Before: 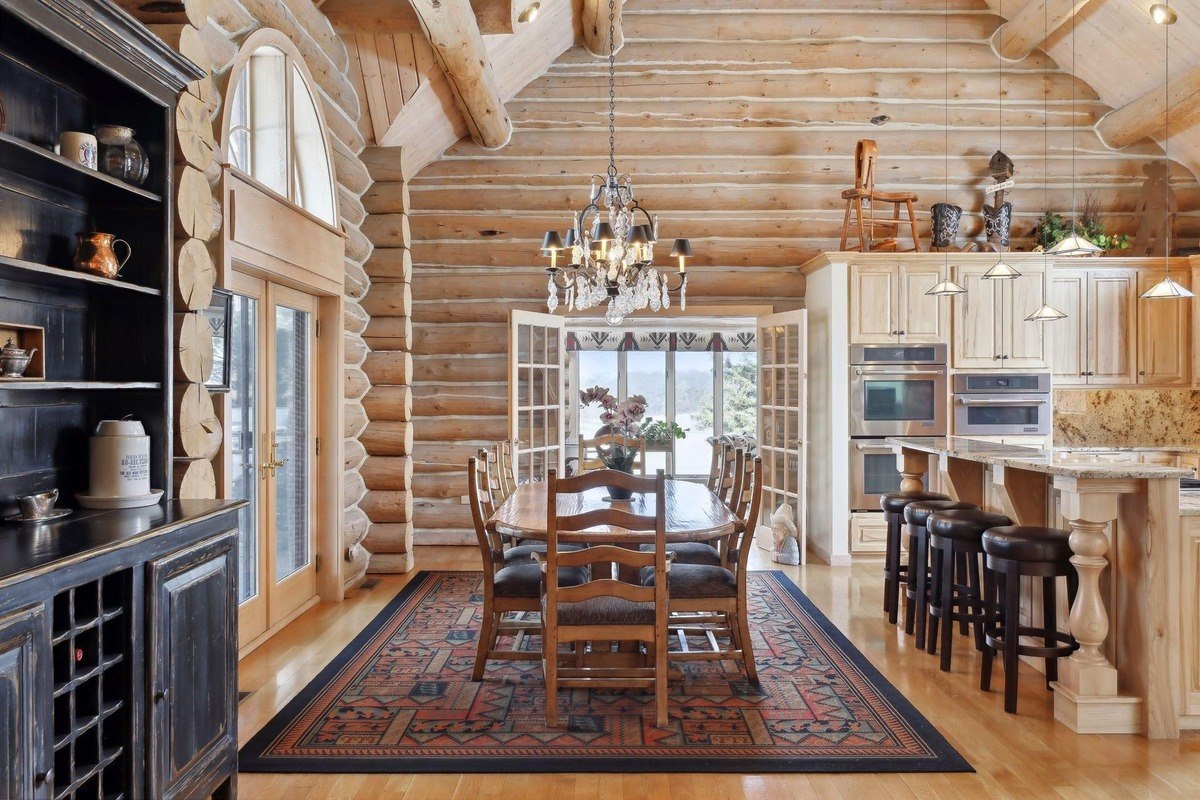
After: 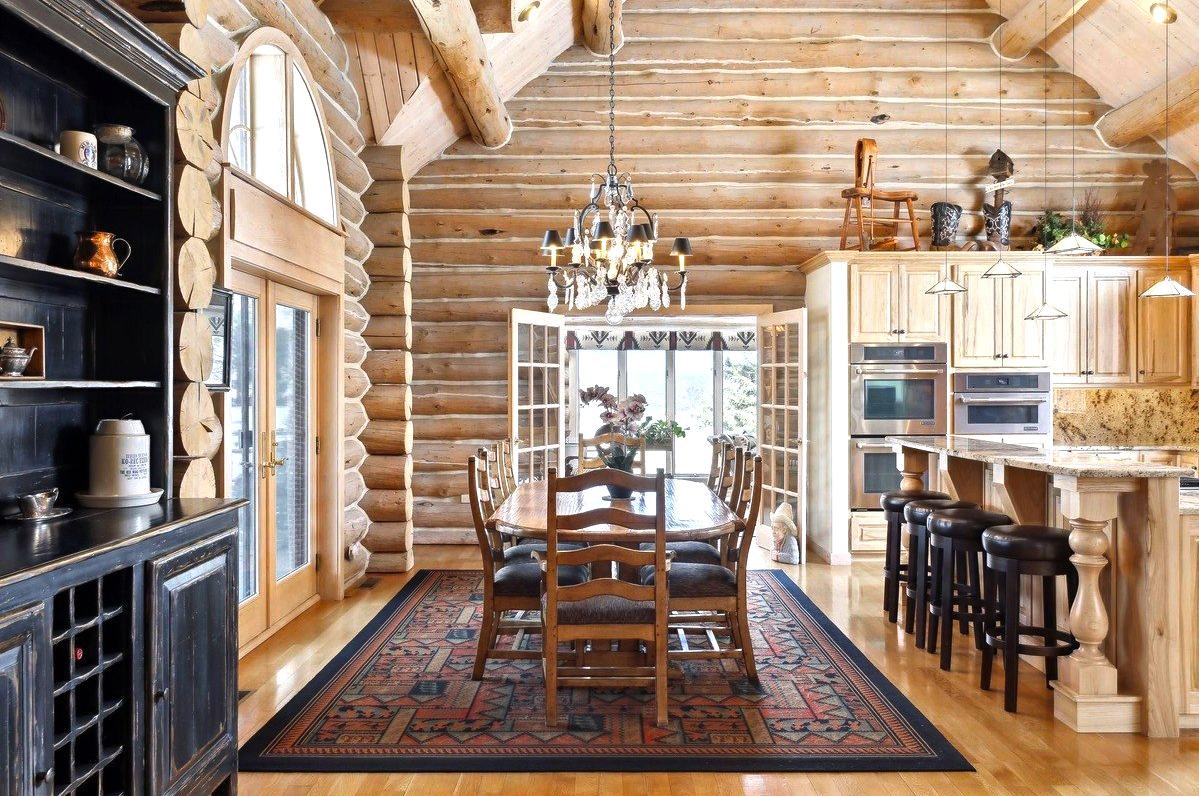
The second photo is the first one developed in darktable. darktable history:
crop: top 0.225%, bottom 0.191%
color balance rgb: shadows lift › luminance -5.034%, shadows lift › chroma 1.212%, shadows lift › hue 218.74°, highlights gain › luminance 17.686%, perceptual saturation grading › global saturation 14.861%, perceptual brilliance grading › highlights 10.724%, perceptual brilliance grading › shadows -10.488%
